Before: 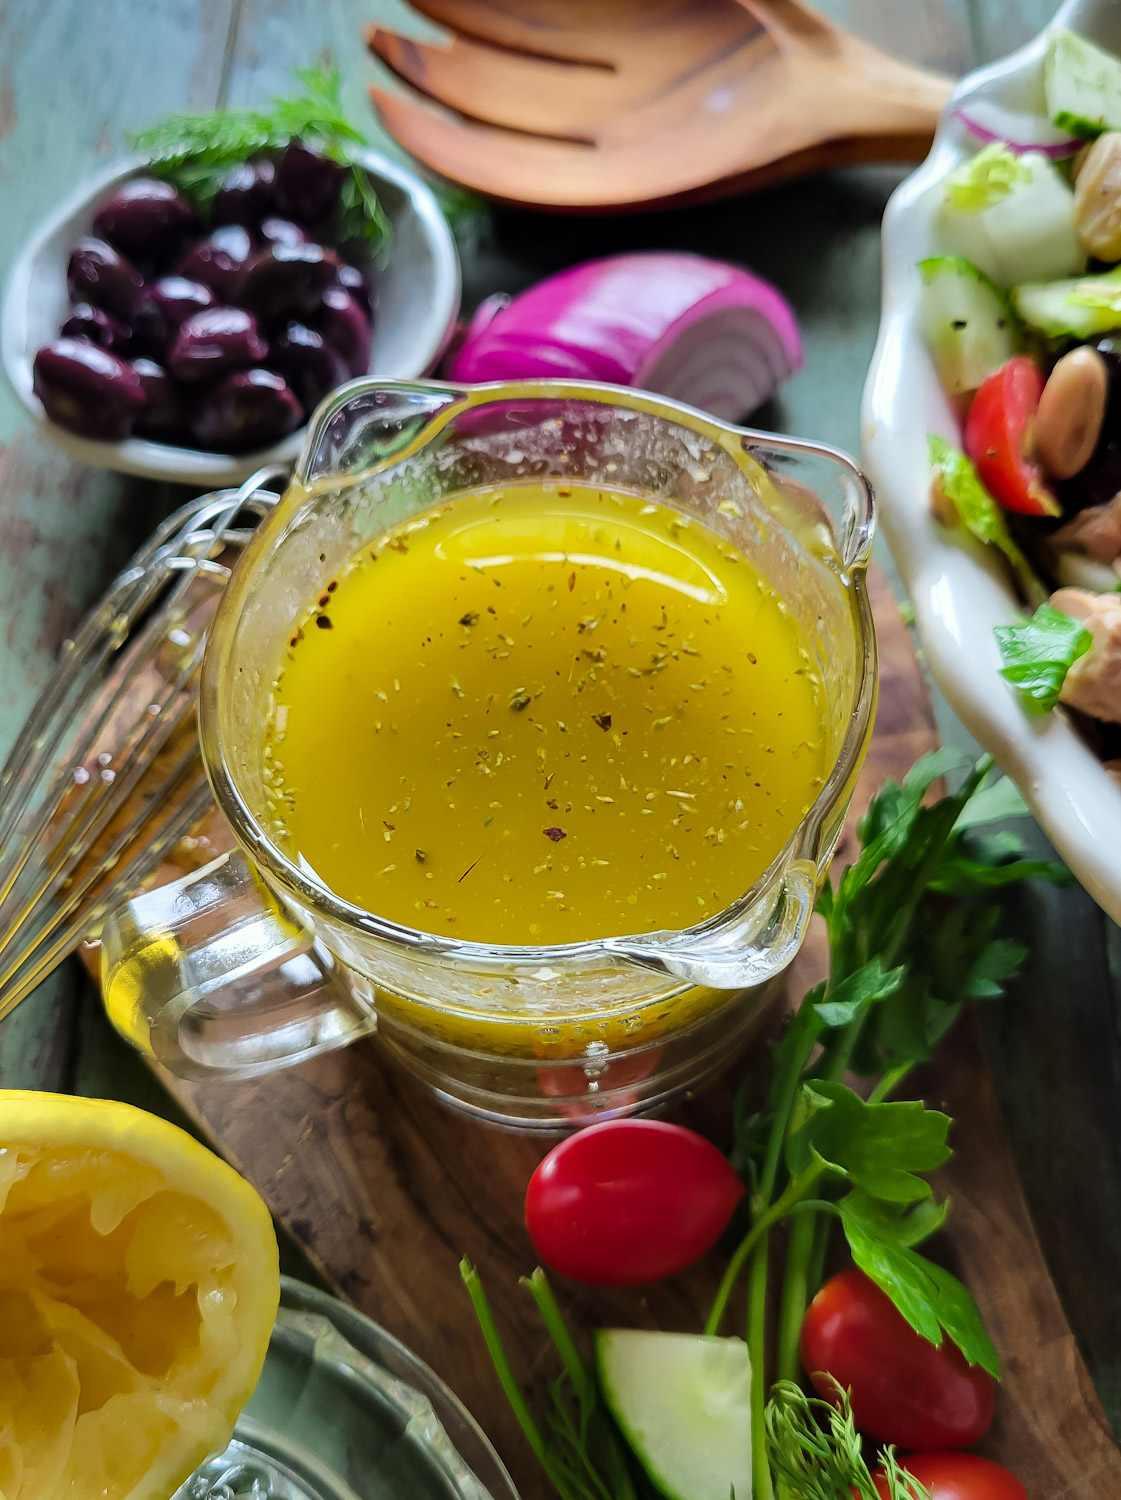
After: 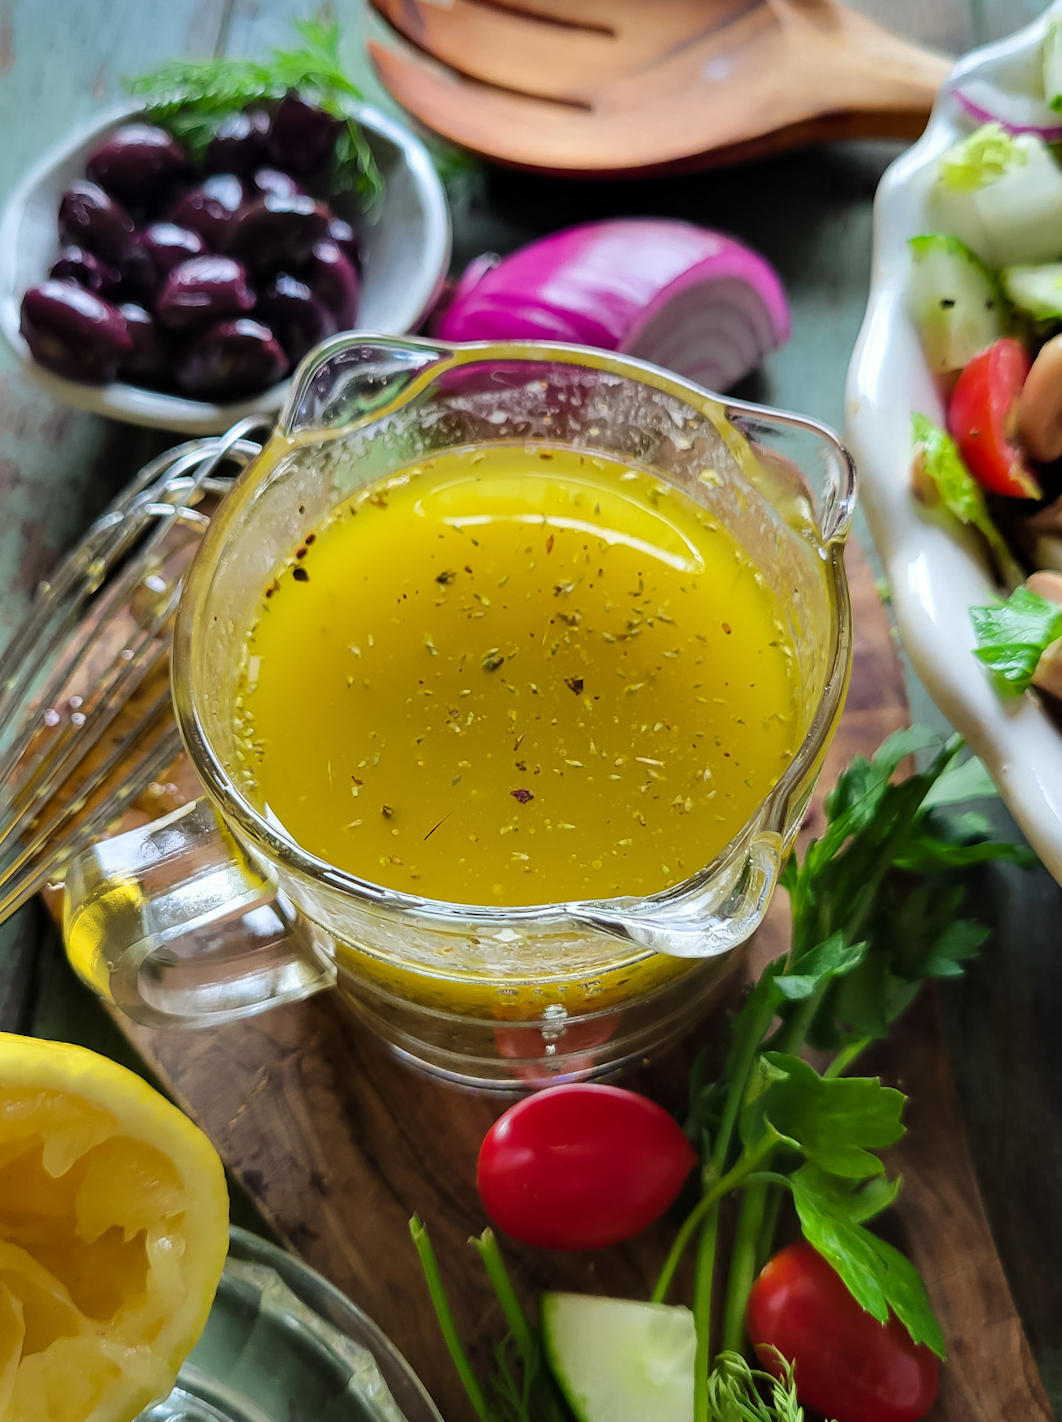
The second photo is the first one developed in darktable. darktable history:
crop and rotate: angle -2.38°
